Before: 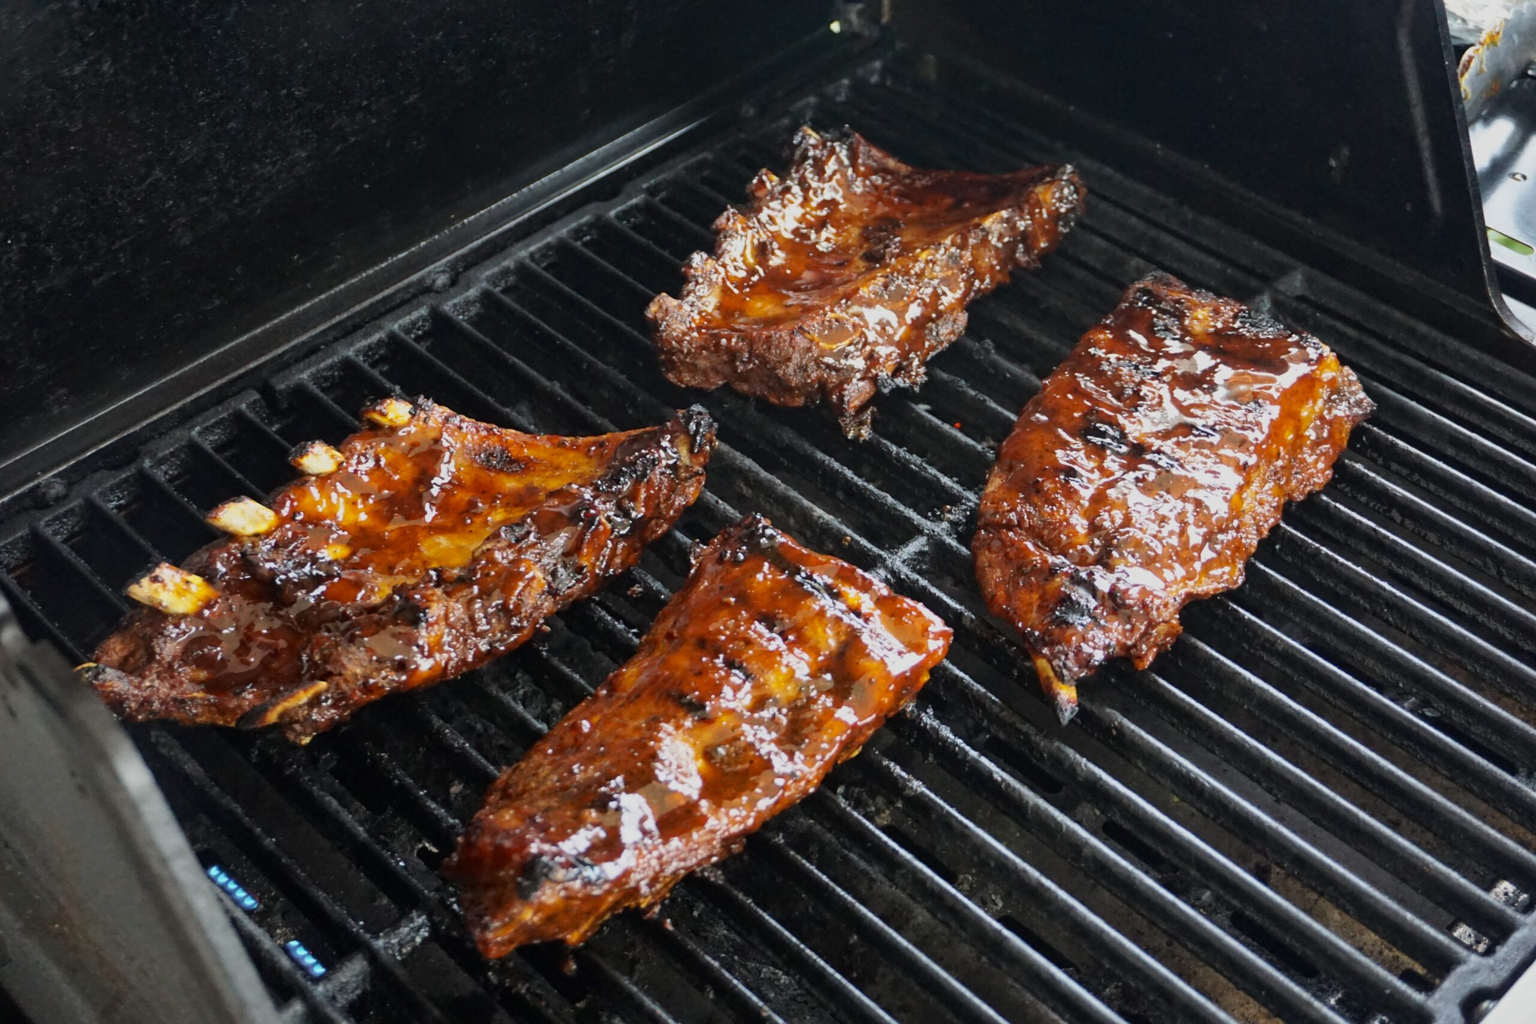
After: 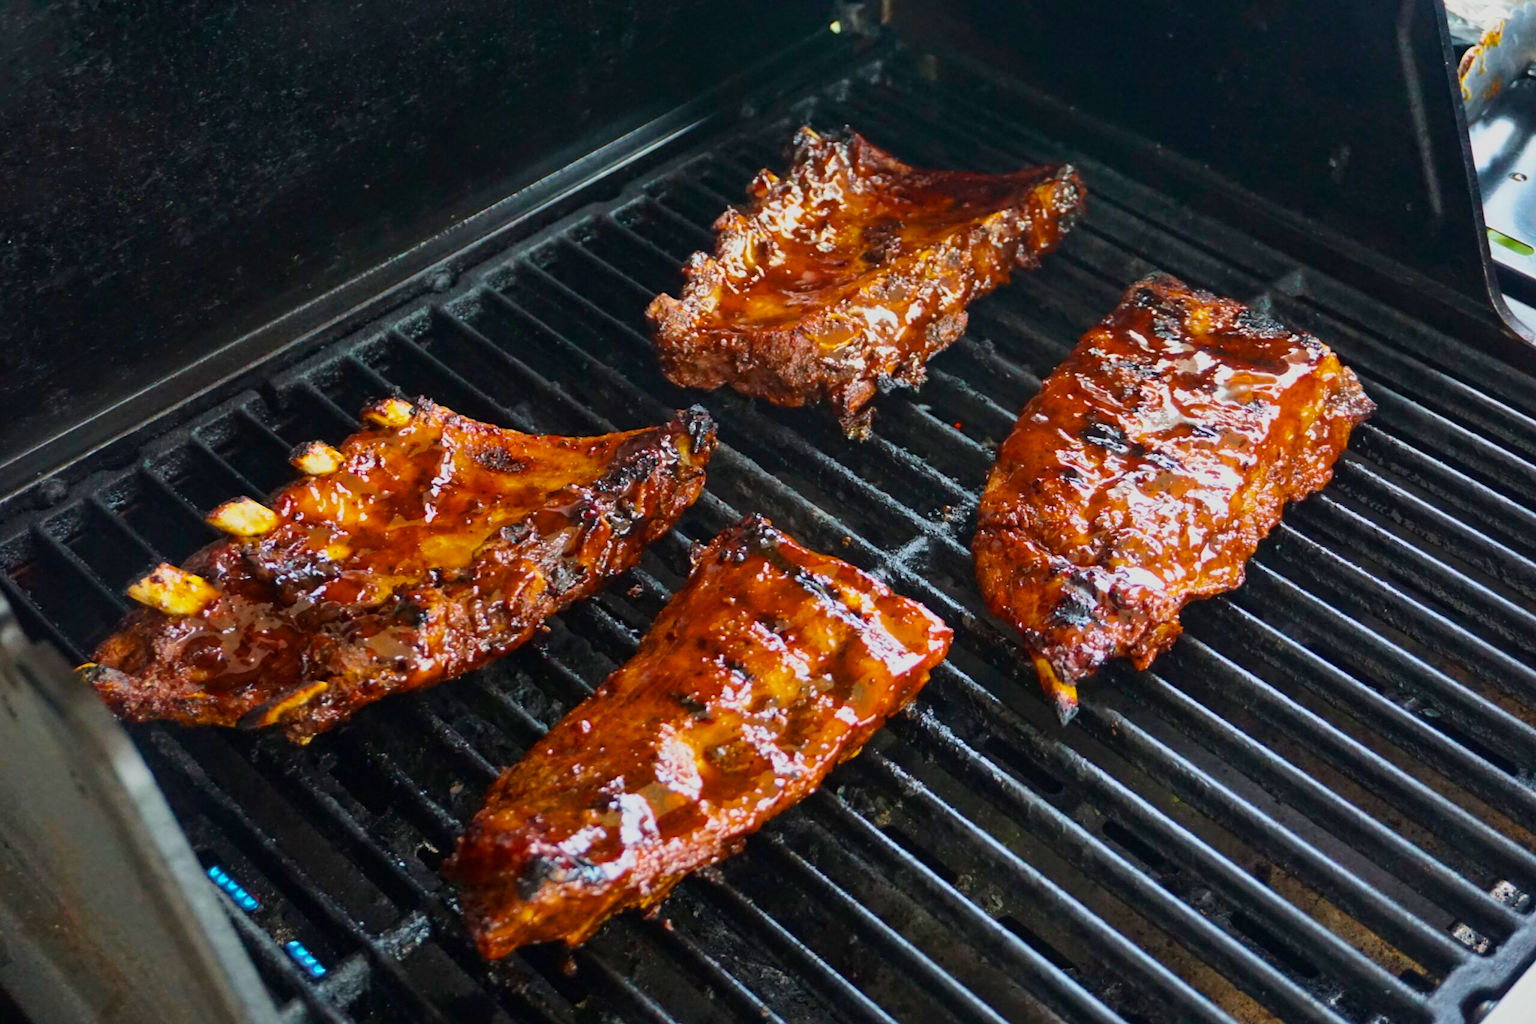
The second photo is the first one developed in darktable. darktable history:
velvia: on, module defaults
color balance rgb: perceptual saturation grading › global saturation 30.206%, global vibrance 9.996%
